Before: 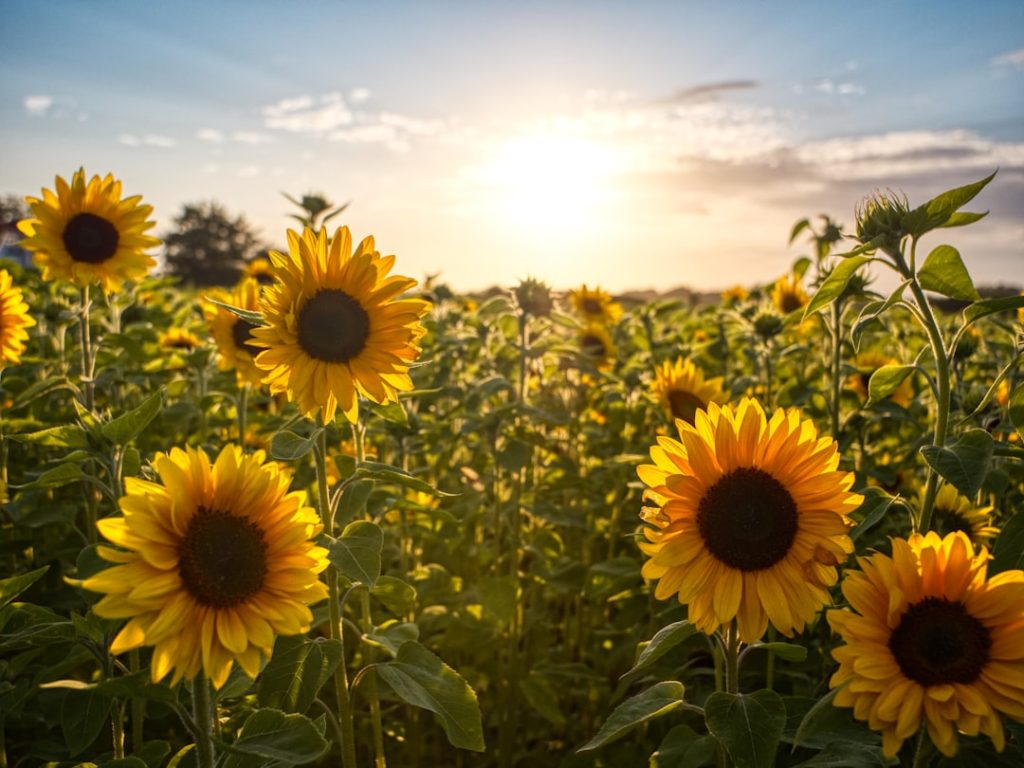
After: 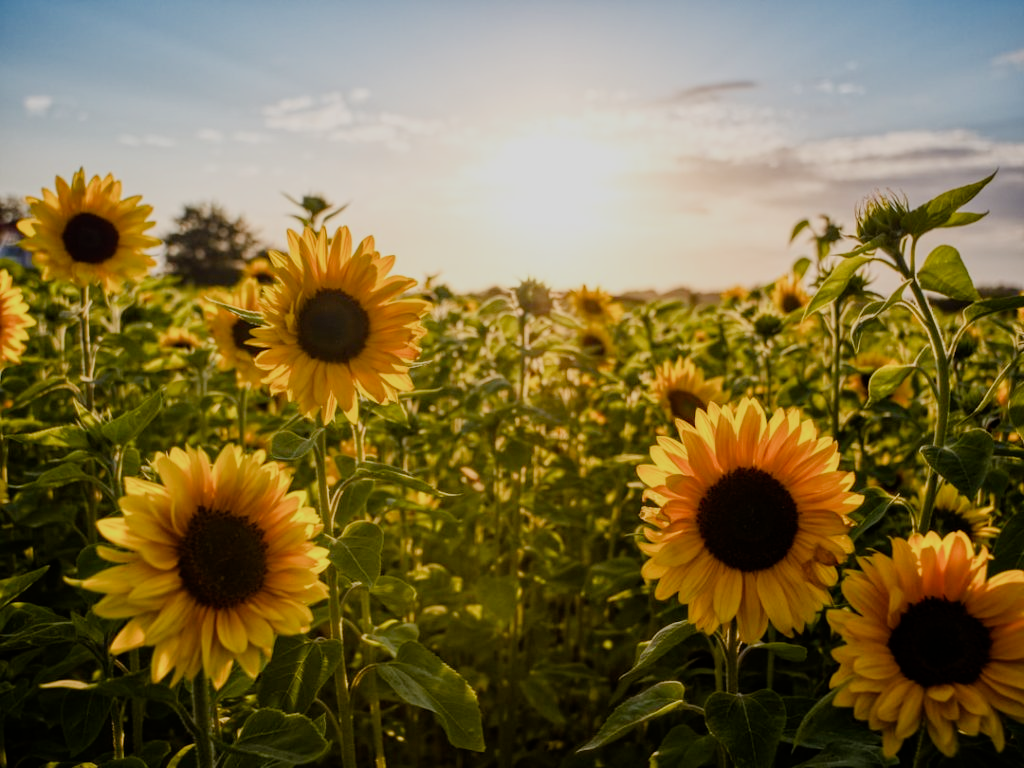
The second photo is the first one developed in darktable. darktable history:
filmic rgb: black relative exposure -7.65 EV, white relative exposure 4.56 EV, hardness 3.61, contrast 1.05
color balance rgb: perceptual saturation grading › global saturation 20%, perceptual saturation grading › highlights -25%, perceptual saturation grading › shadows 50%, global vibrance -25%
